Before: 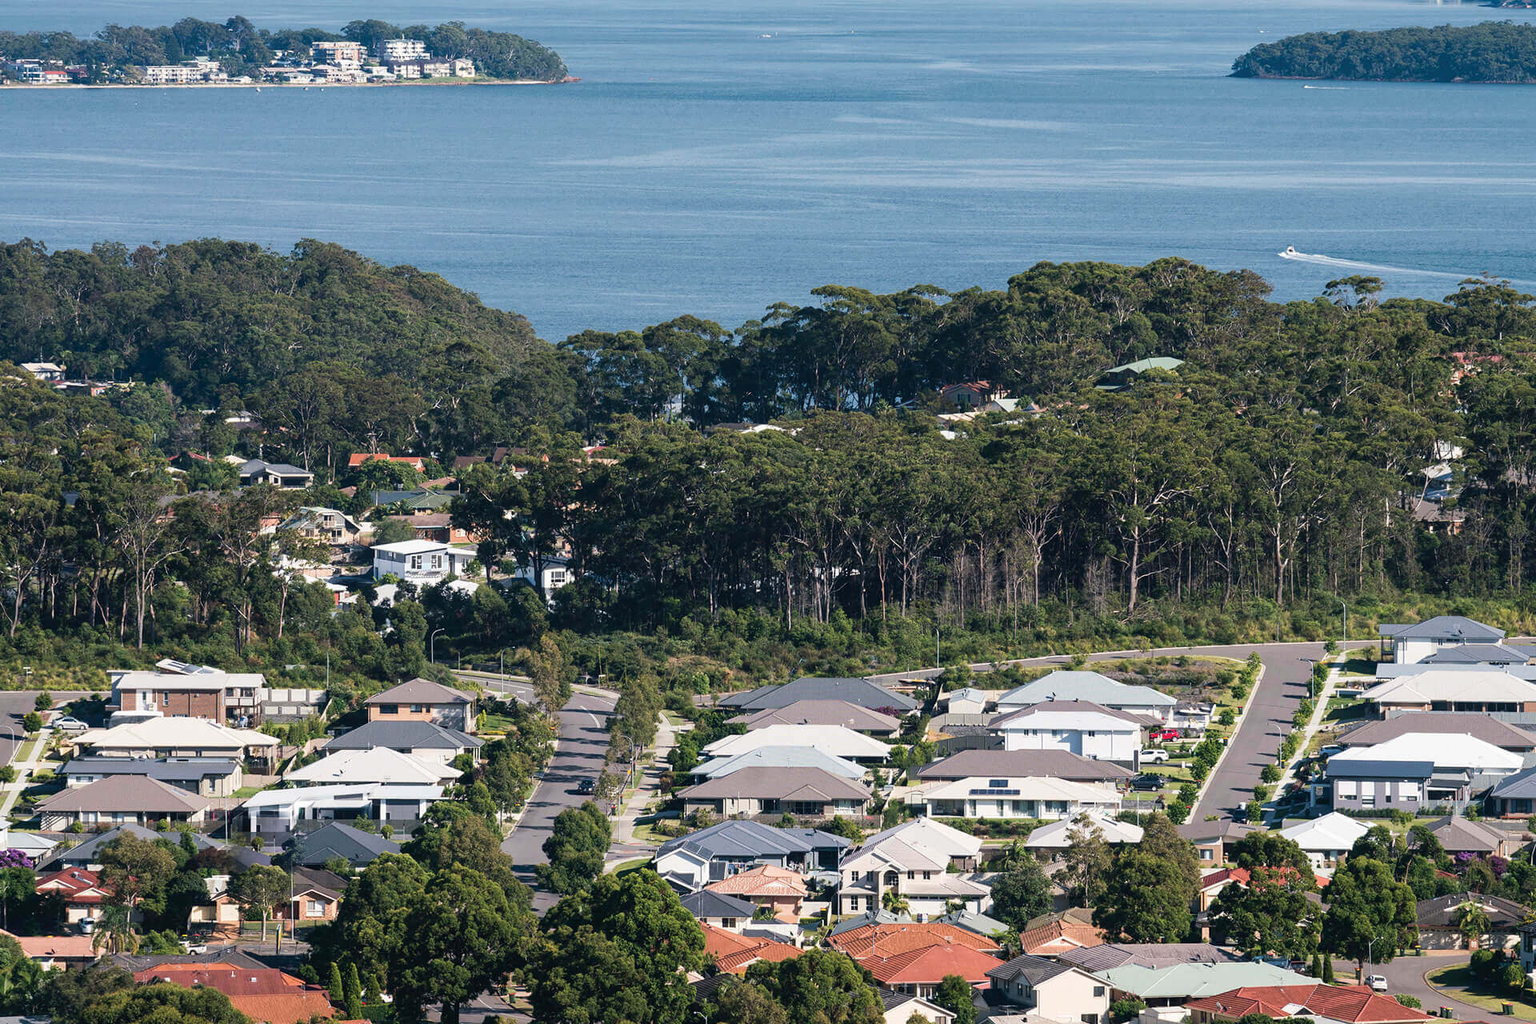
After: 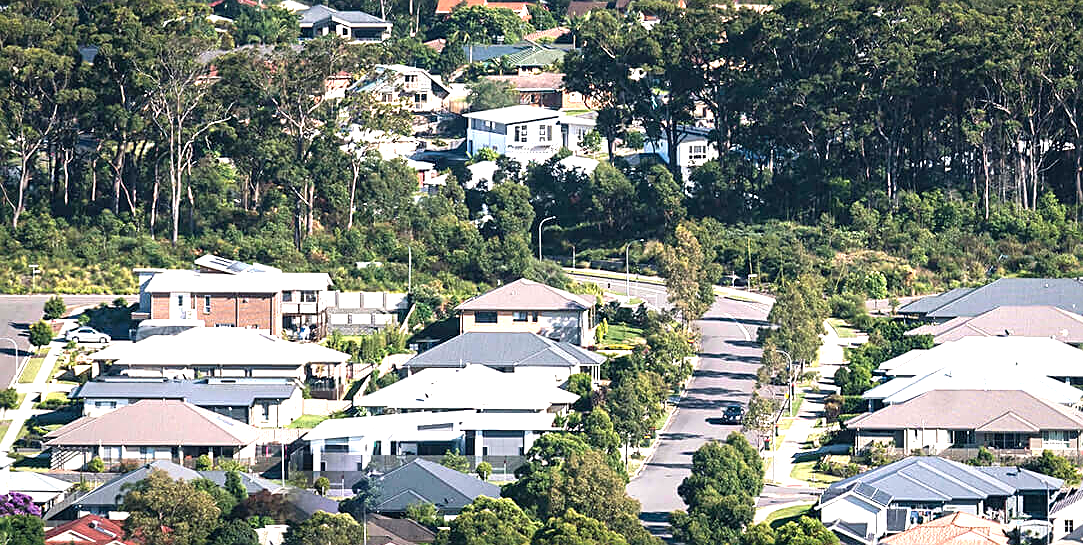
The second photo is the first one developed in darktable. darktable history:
exposure: exposure 1.16 EV, compensate exposure bias true, compensate highlight preservation false
sharpen: on, module defaults
tone equalizer: on, module defaults
vignetting: fall-off start 80.87%, fall-off radius 61.59%, brightness -0.384, saturation 0.007, center (0, 0.007), automatic ratio true, width/height ratio 1.418
crop: top 44.483%, right 43.593%, bottom 12.892%
